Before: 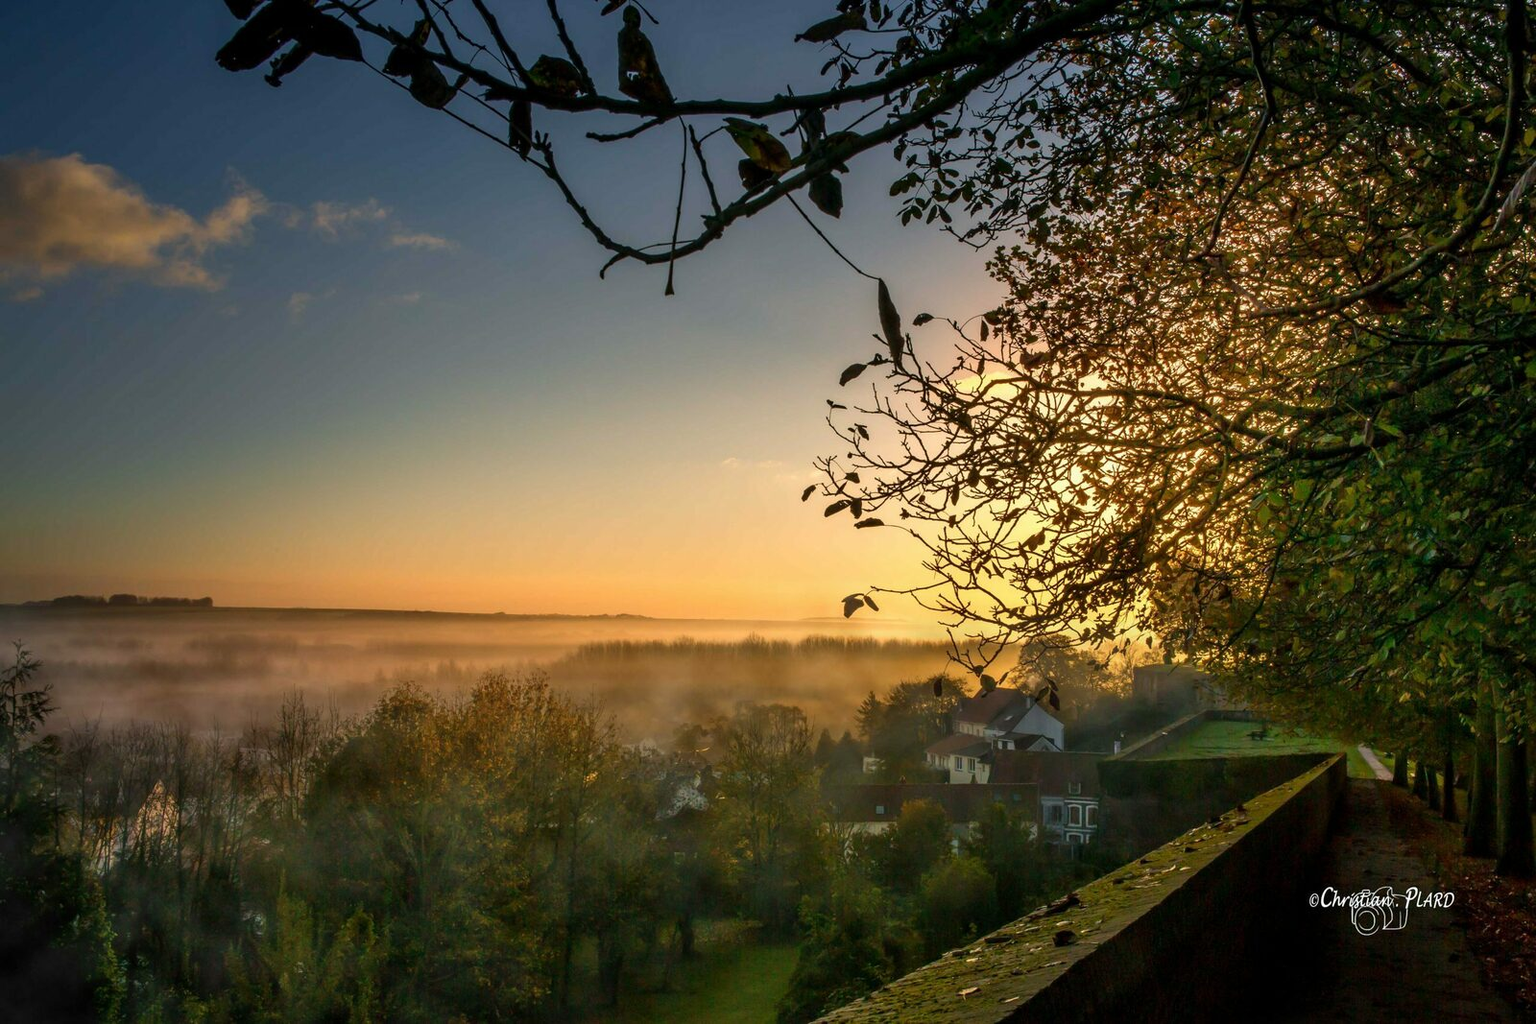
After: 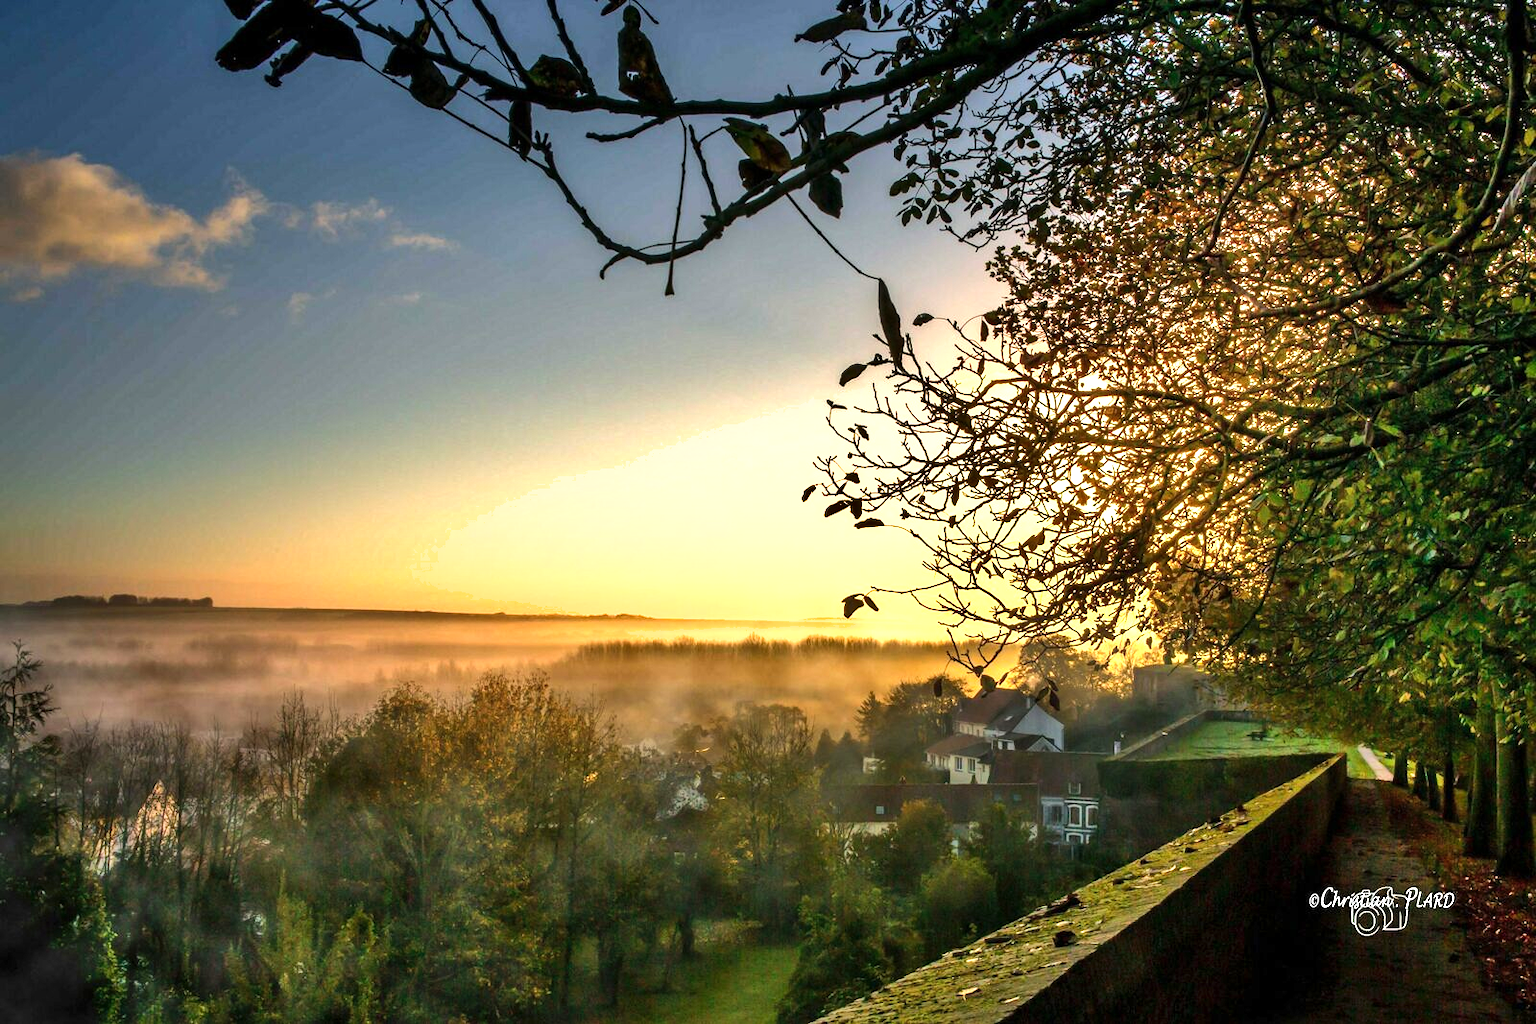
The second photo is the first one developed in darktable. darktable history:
tone equalizer: -8 EV -0.417 EV, -7 EV -0.389 EV, -6 EV -0.333 EV, -5 EV -0.222 EV, -3 EV 0.222 EV, -2 EV 0.333 EV, -1 EV 0.389 EV, +0 EV 0.417 EV, edges refinement/feathering 500, mask exposure compensation -1.57 EV, preserve details no
exposure: exposure 0.781 EV, compensate highlight preservation false
shadows and highlights: soften with gaussian
